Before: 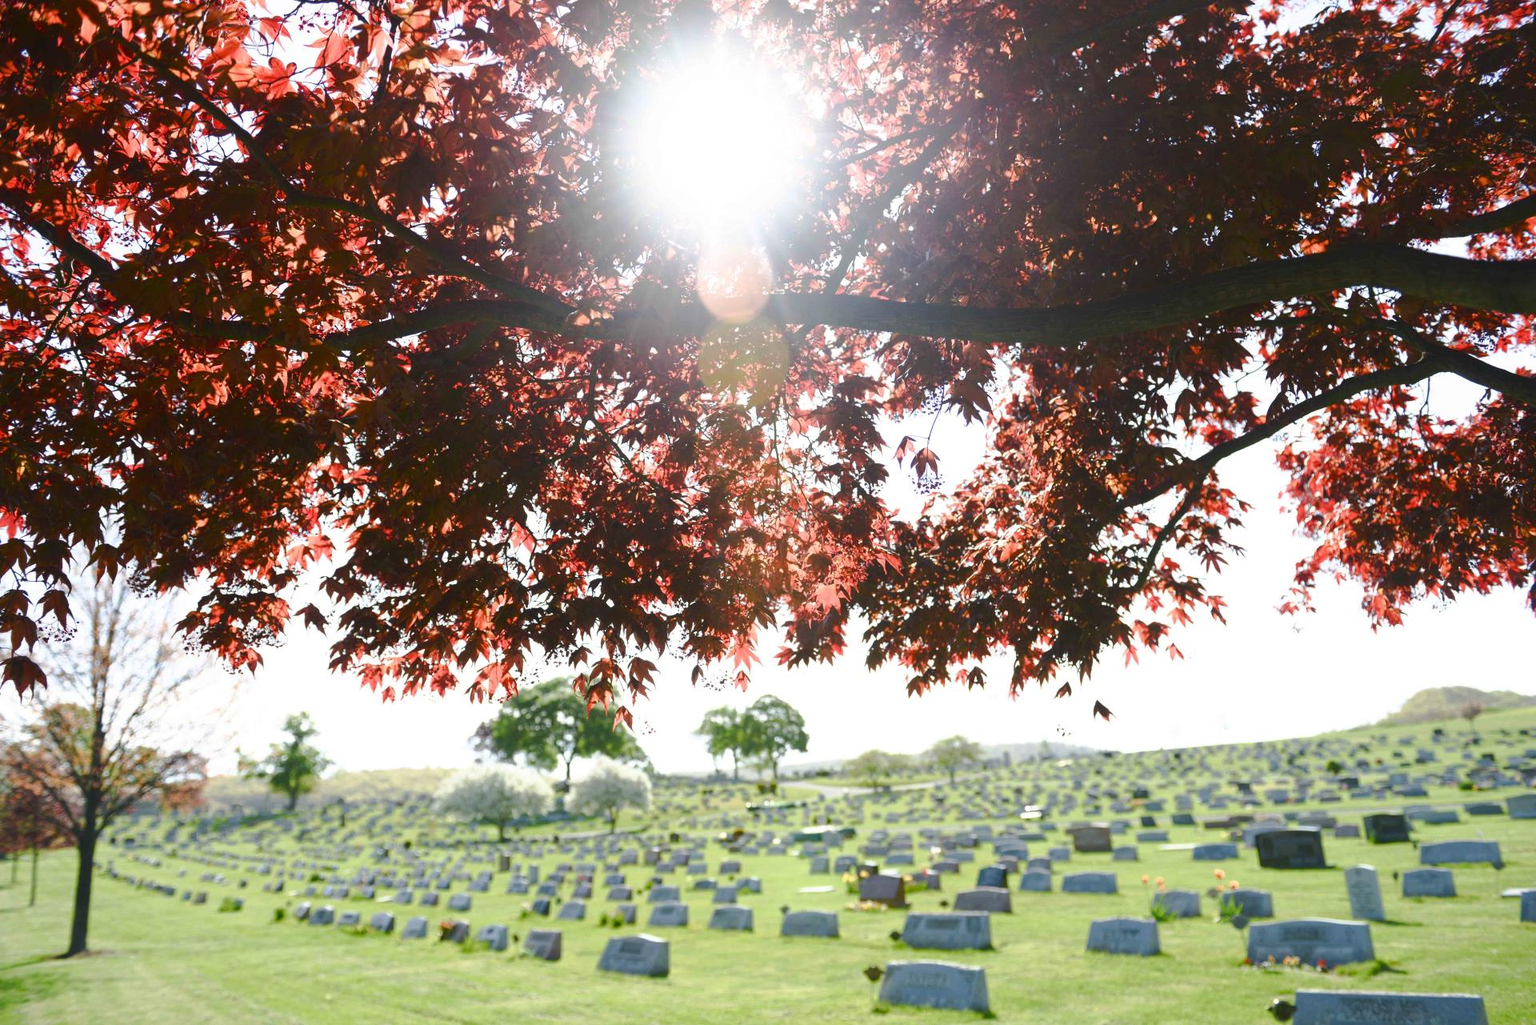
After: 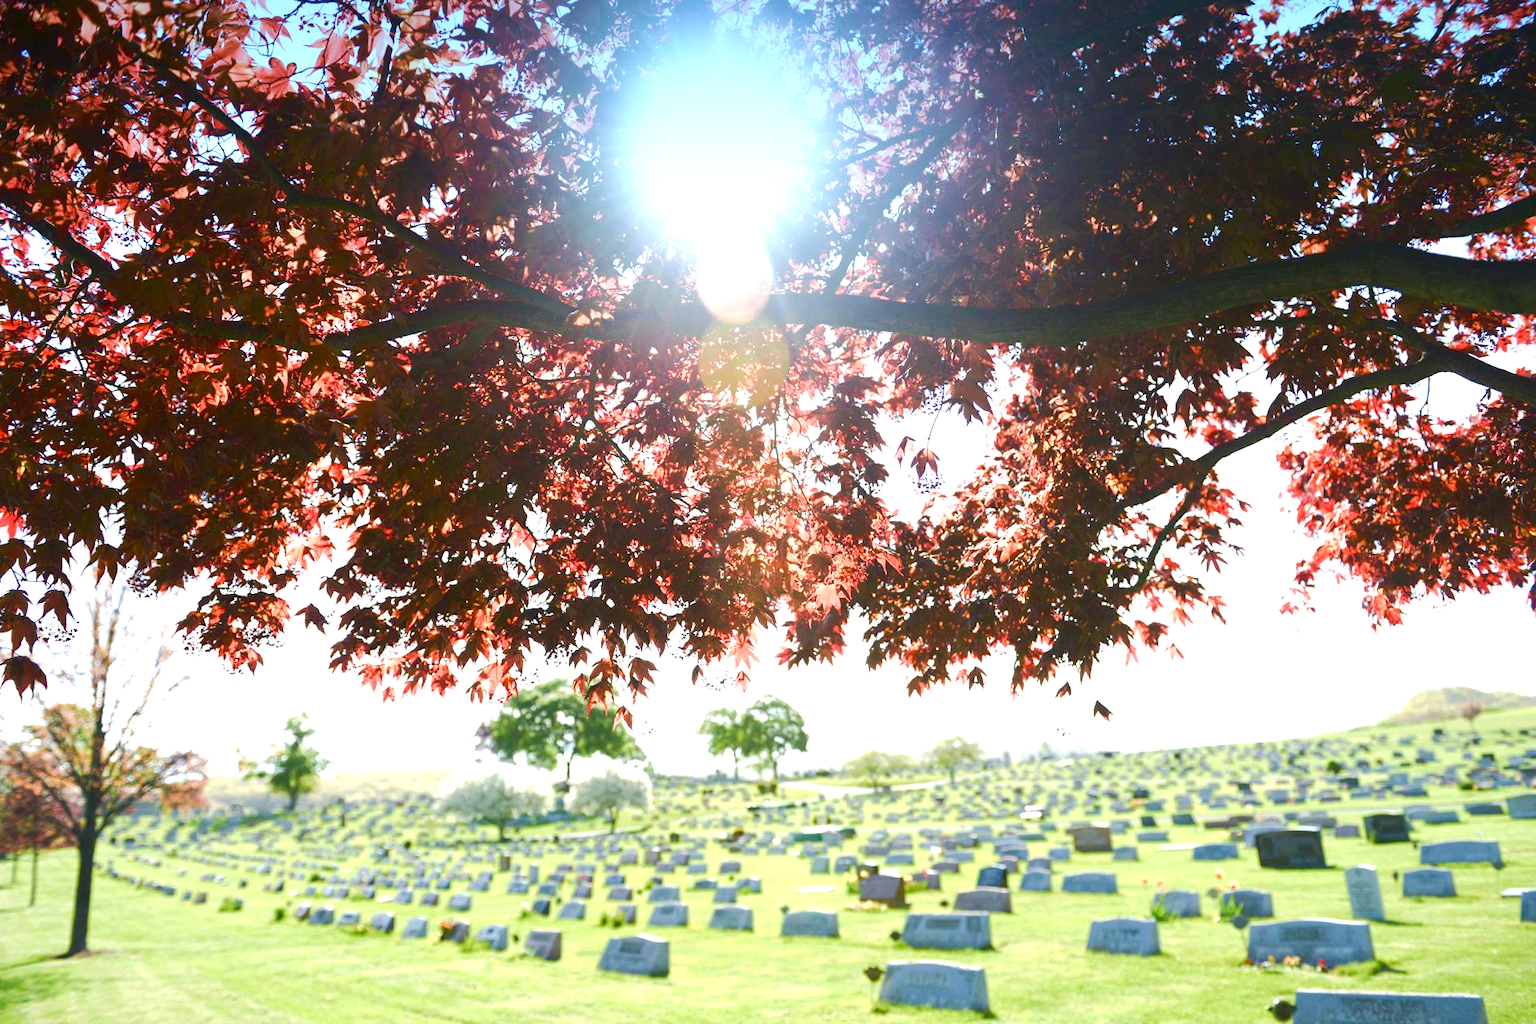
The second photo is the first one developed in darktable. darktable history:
exposure: black level correction 0.001, exposure 0.675 EV, compensate highlight preservation false
graduated density: density 2.02 EV, hardness 44%, rotation 0.374°, offset 8.21, hue 208.8°, saturation 97%
velvia: on, module defaults
